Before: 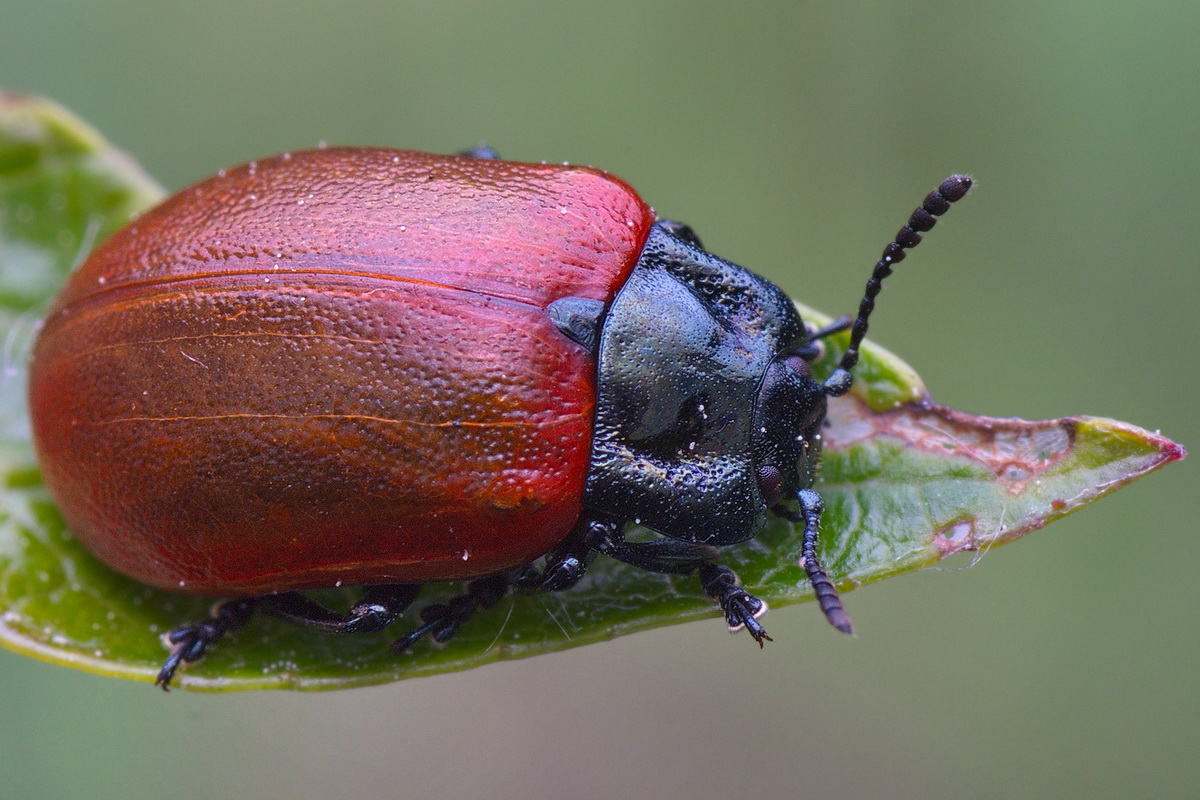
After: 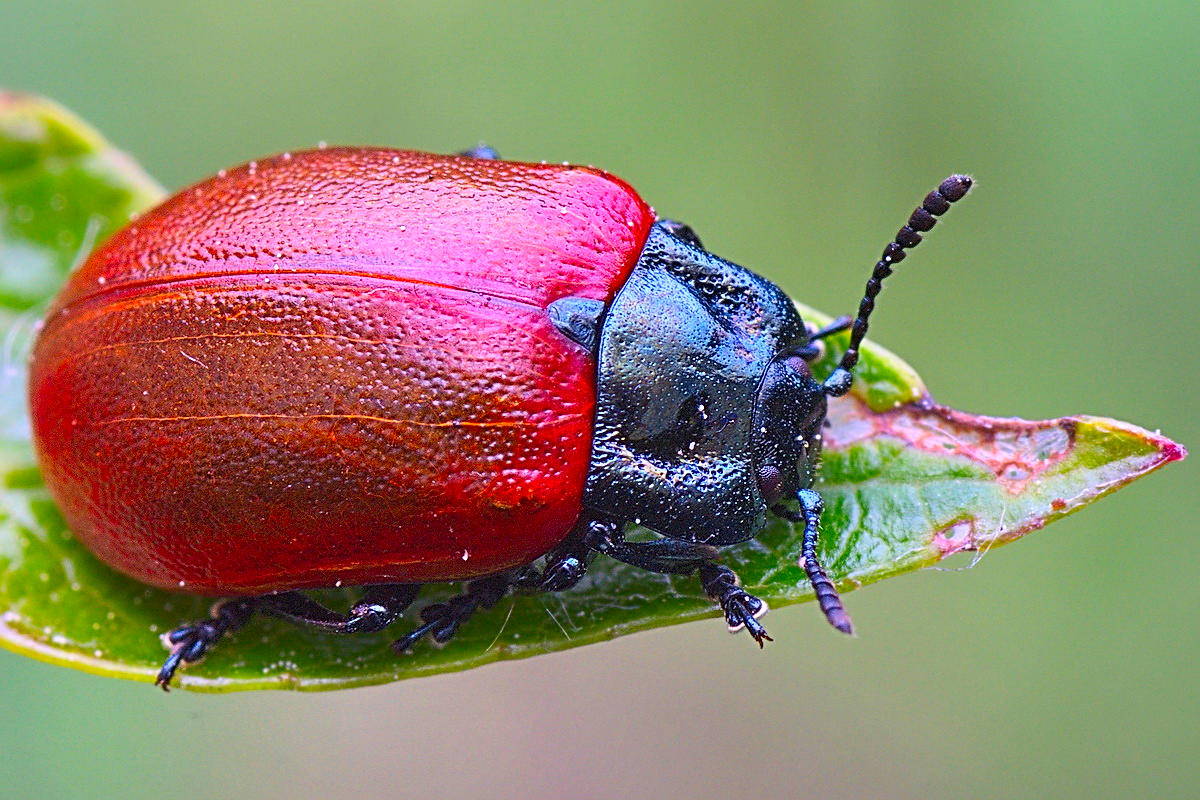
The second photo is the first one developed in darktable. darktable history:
contrast brightness saturation: contrast 0.2, brightness 0.2, saturation 0.8
sharpen: radius 3.025, amount 0.757
